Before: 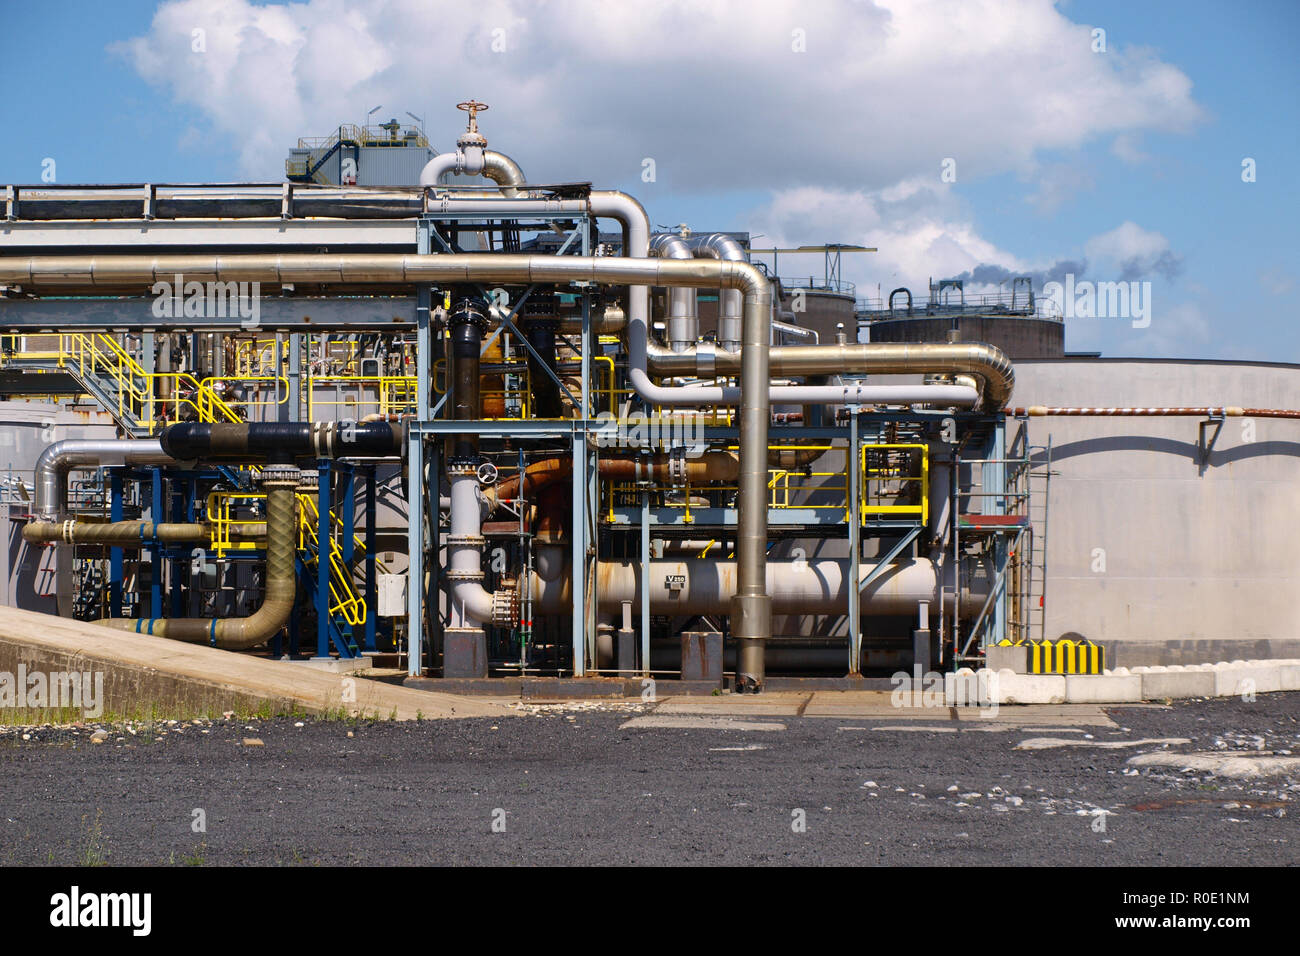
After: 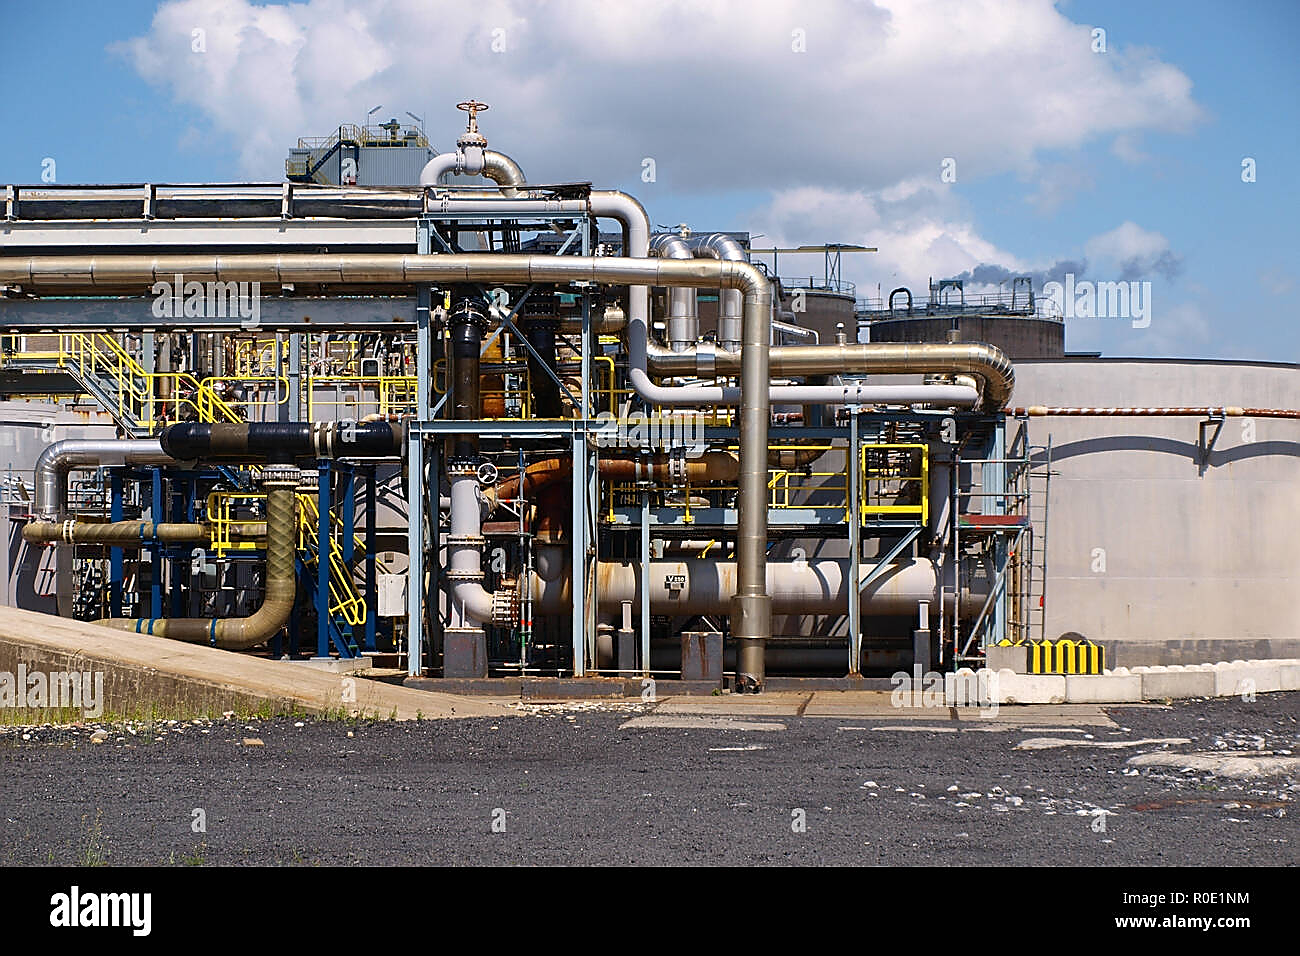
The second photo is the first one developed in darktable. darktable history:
sharpen: radius 1.351, amount 1.253, threshold 0.731
